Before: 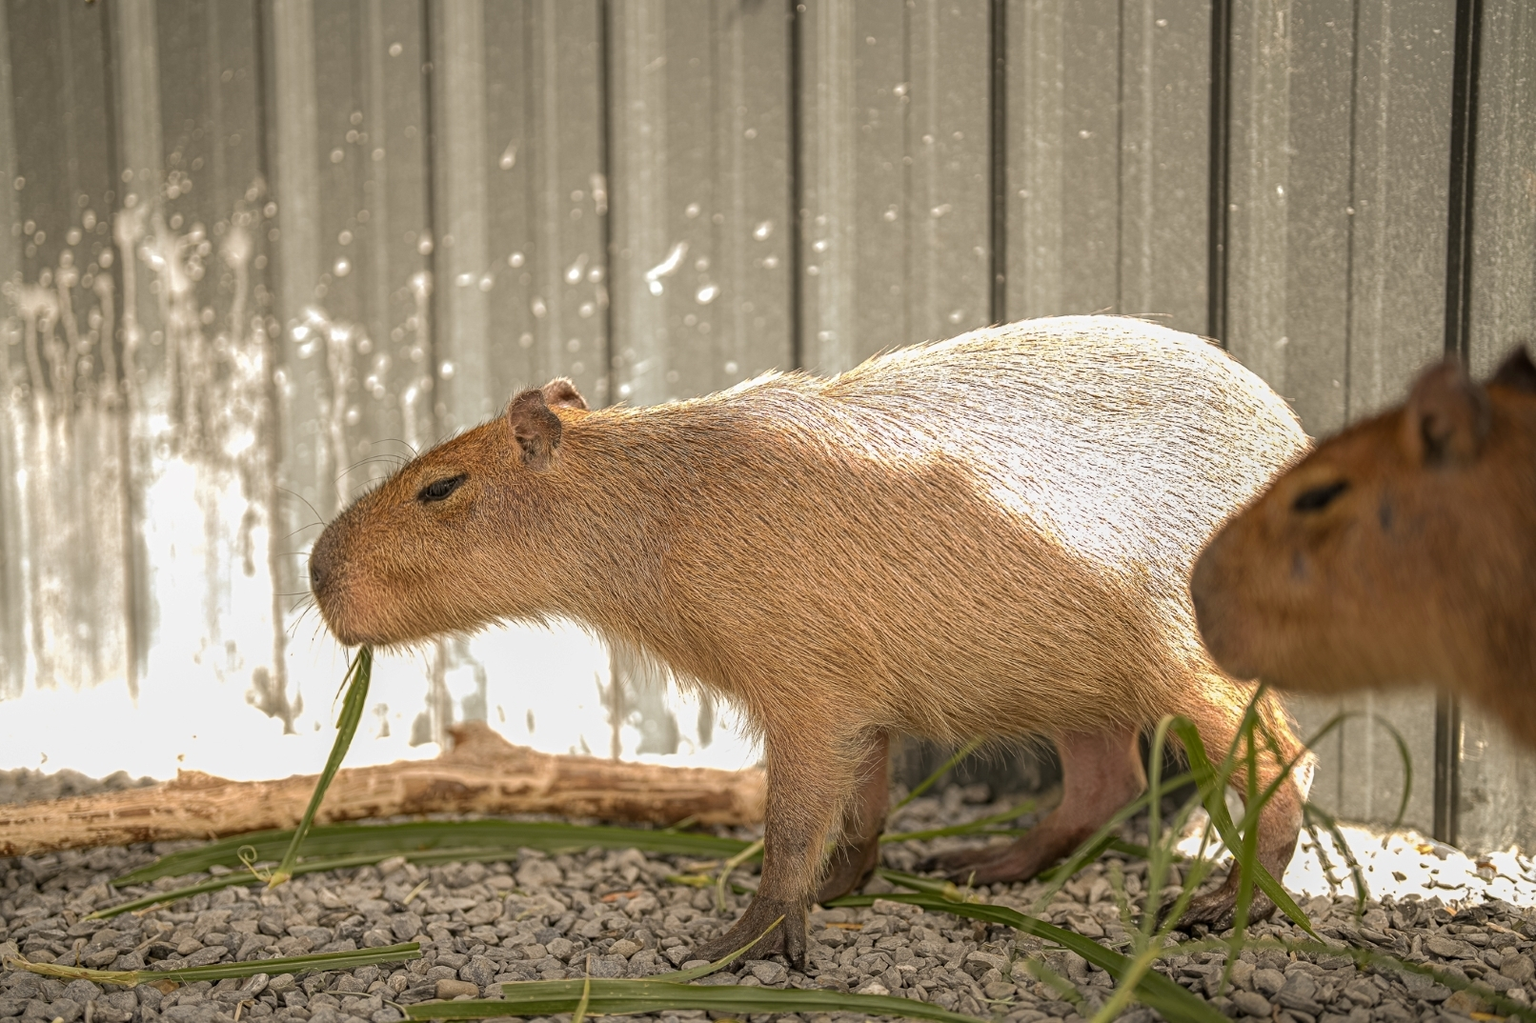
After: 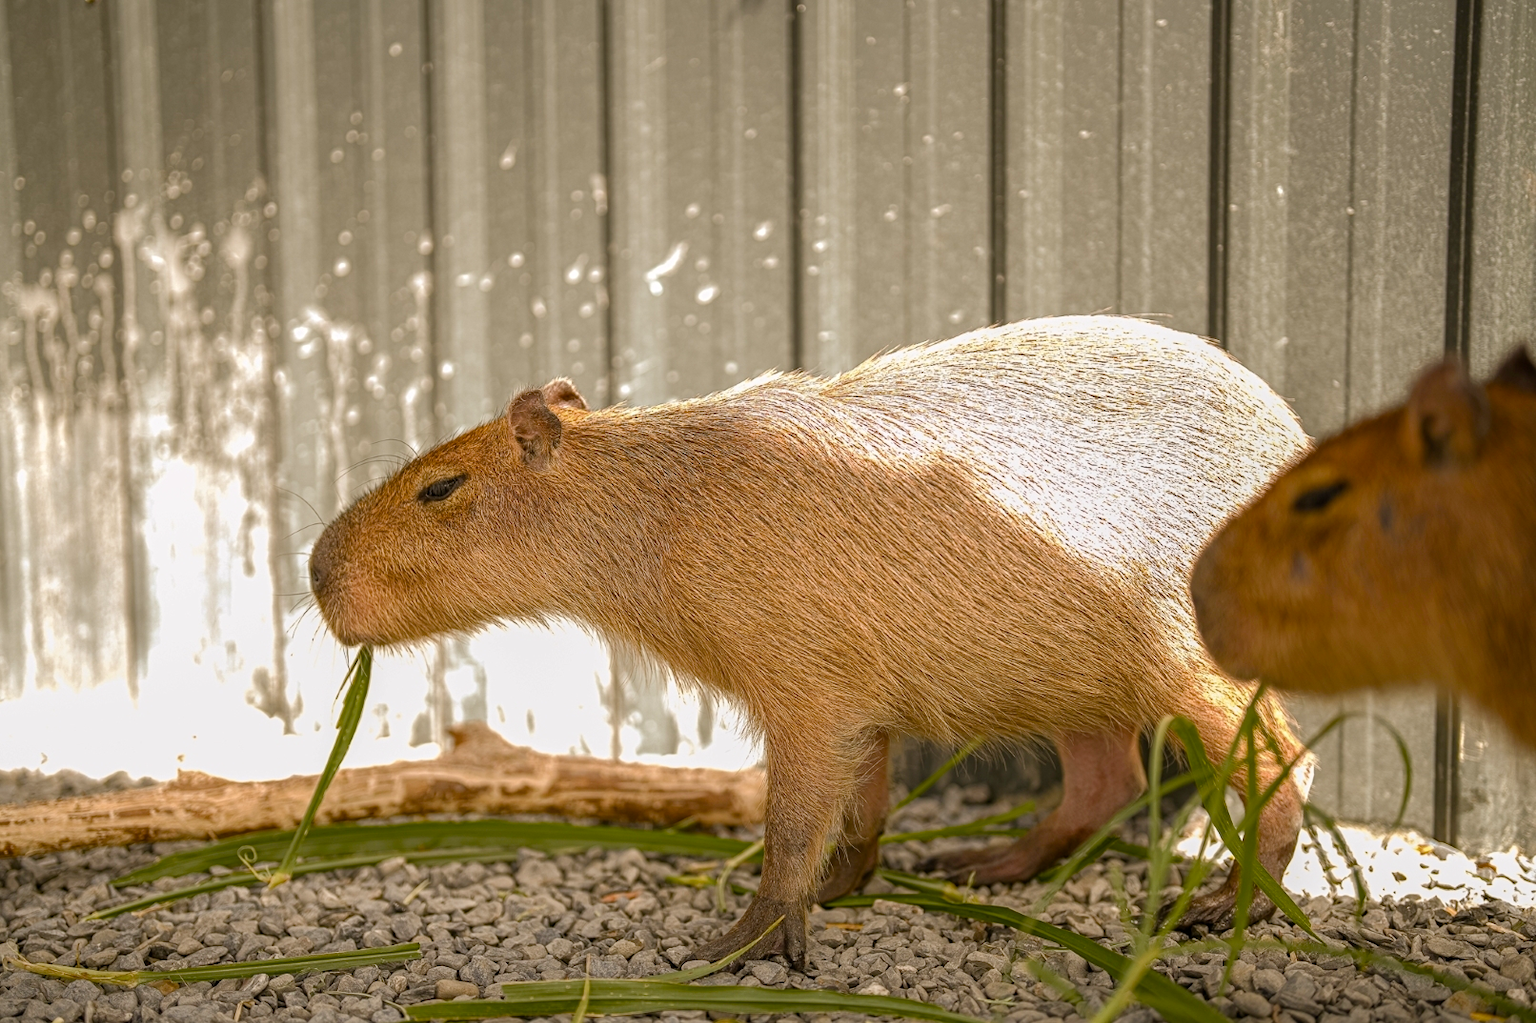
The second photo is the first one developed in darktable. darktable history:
color balance rgb: highlights gain › chroma 0.221%, highlights gain › hue 332.02°, perceptual saturation grading › global saturation 20%, perceptual saturation grading › highlights -25.17%, perceptual saturation grading › shadows 25.503%, global vibrance 19.545%
